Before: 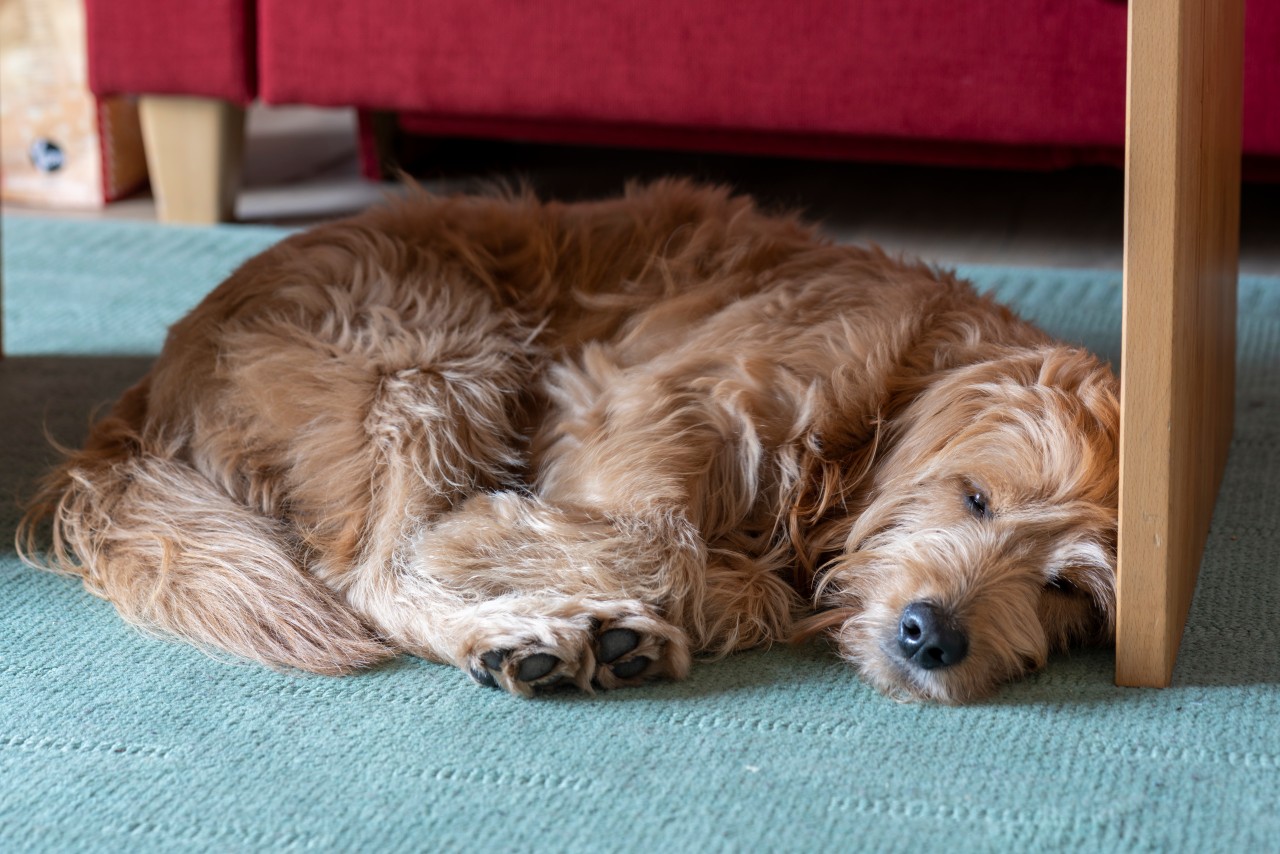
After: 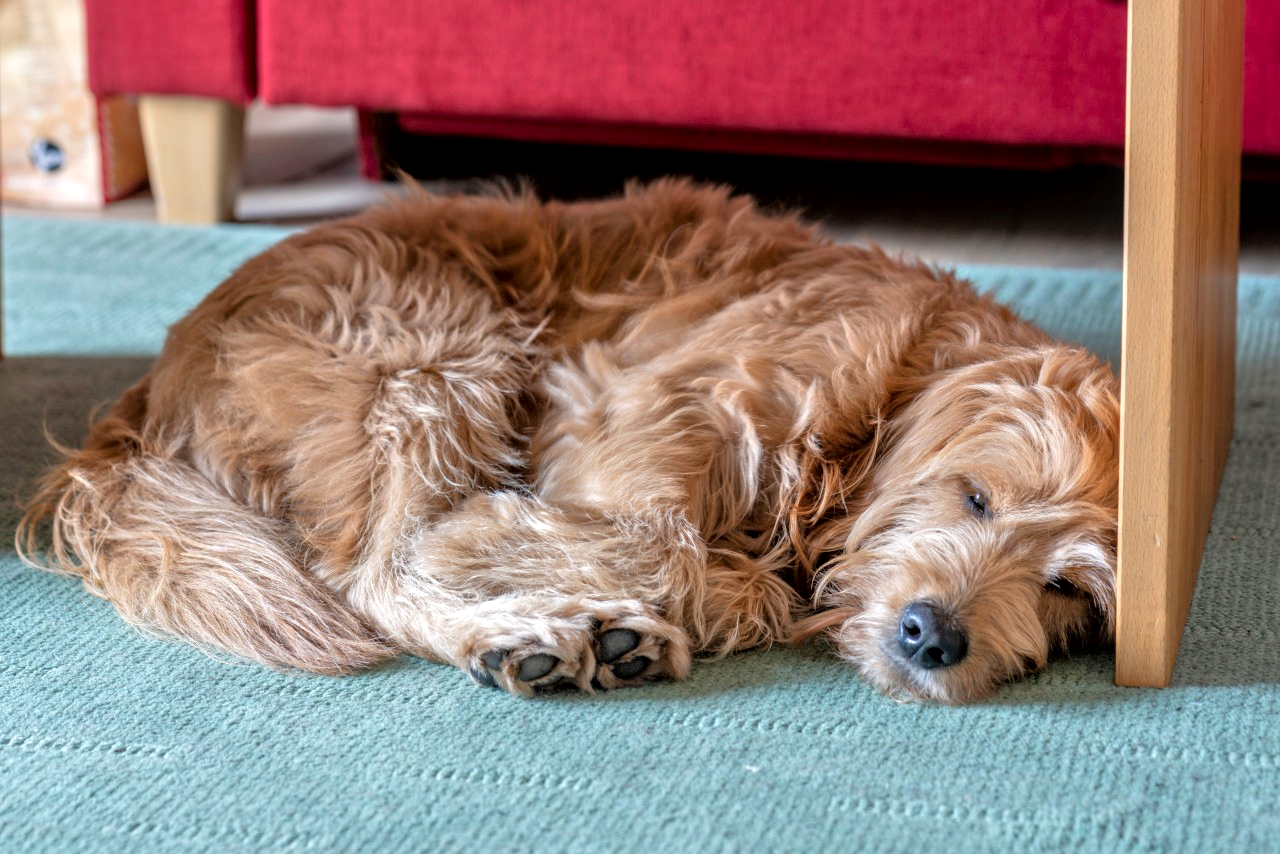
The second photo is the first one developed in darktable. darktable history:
local contrast: on, module defaults
tone equalizer: -7 EV 0.15 EV, -6 EV 0.6 EV, -5 EV 1.15 EV, -4 EV 1.33 EV, -3 EV 1.15 EV, -2 EV 0.6 EV, -1 EV 0.15 EV, mask exposure compensation -0.5 EV
